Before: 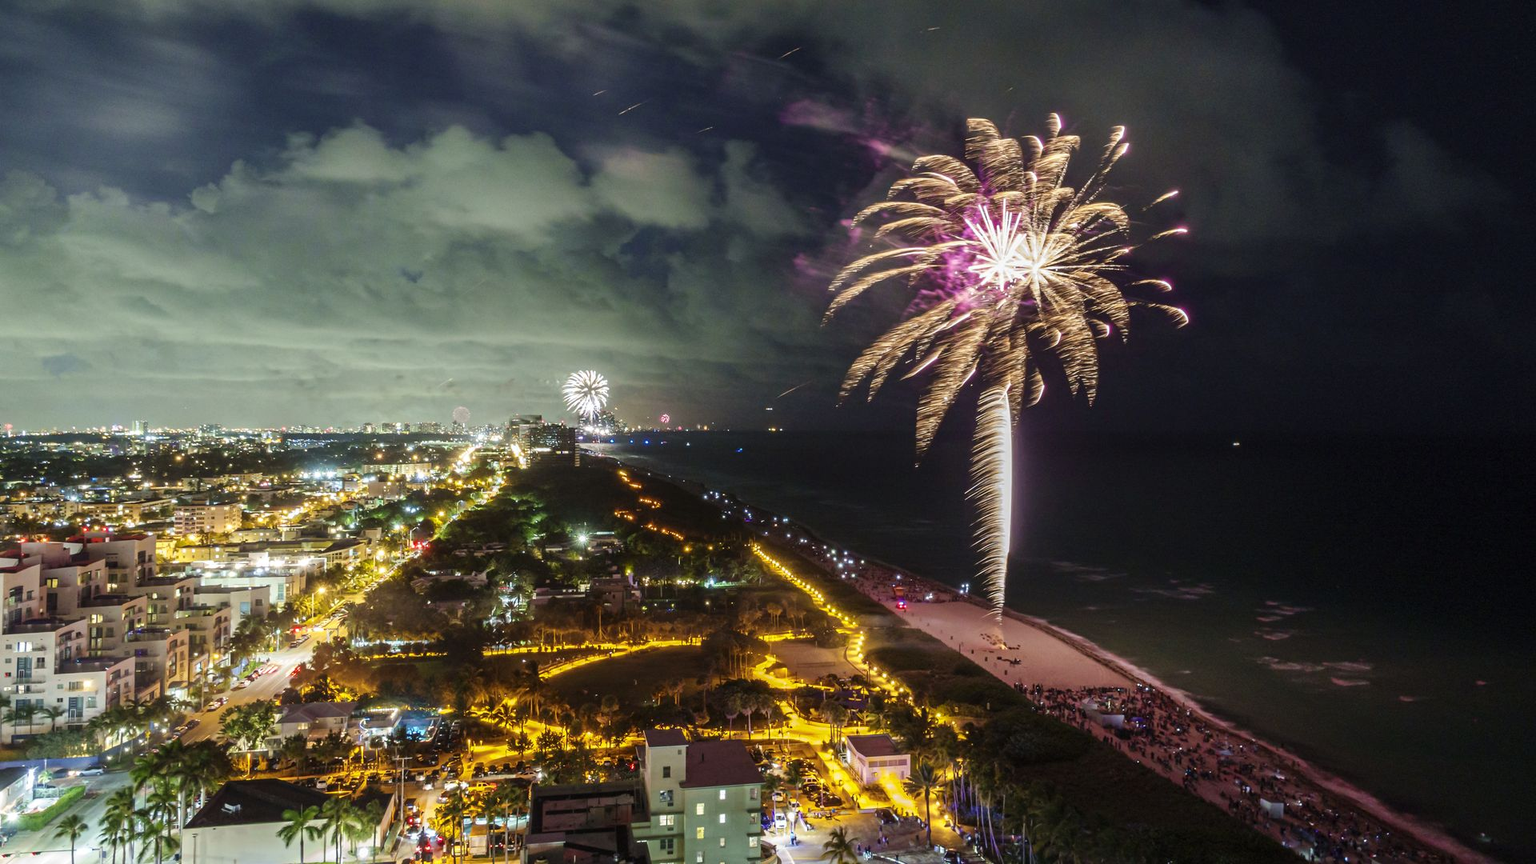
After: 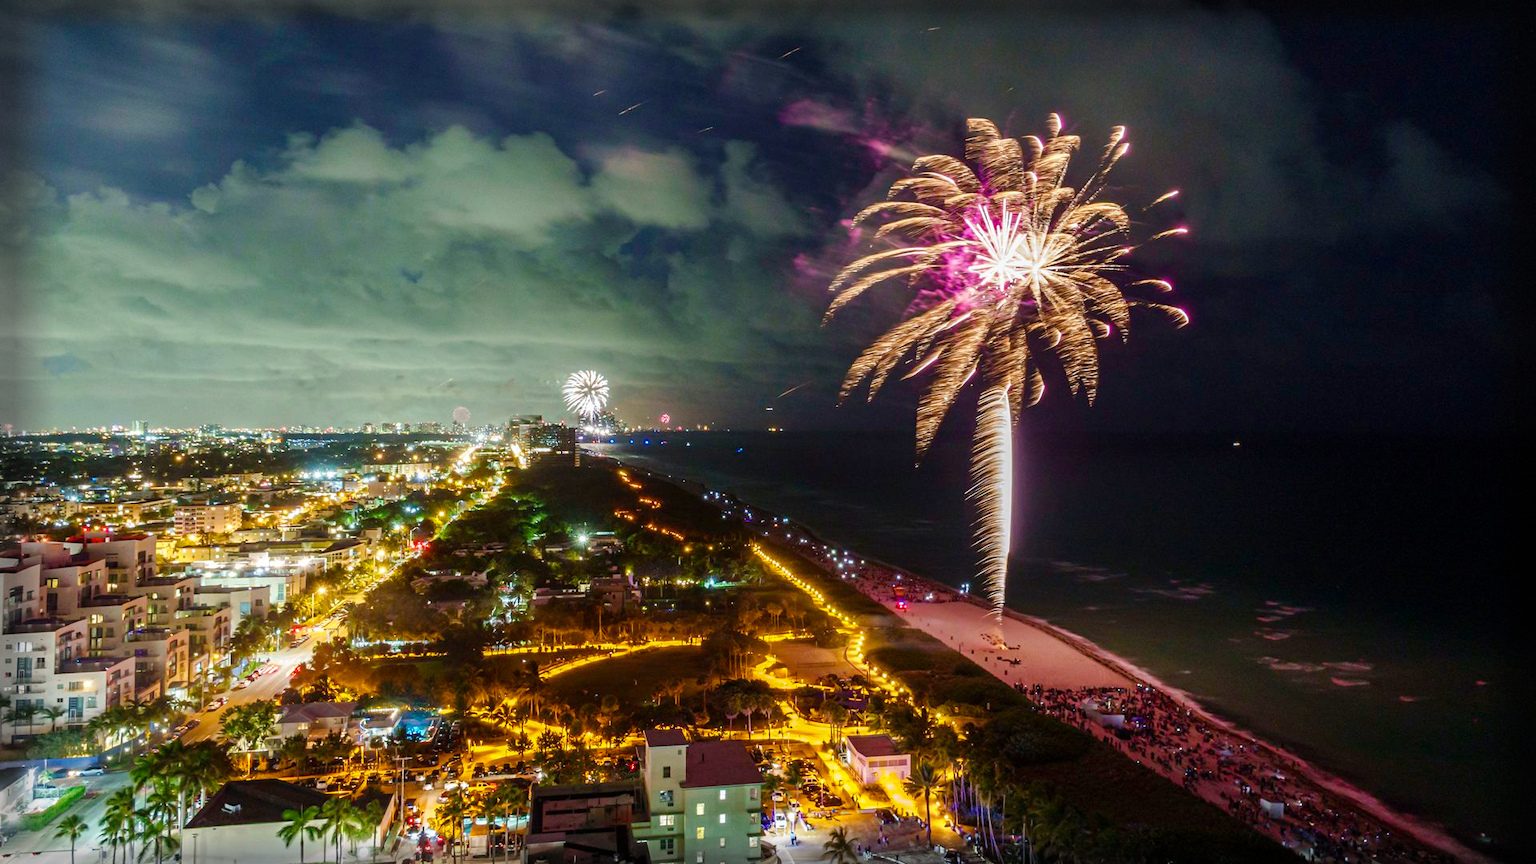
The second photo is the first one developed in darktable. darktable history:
vignetting: fall-off start 92.87%, fall-off radius 5.39%, automatic ratio true, width/height ratio 1.33, shape 0.041
color balance rgb: perceptual saturation grading › global saturation 9.42%, perceptual saturation grading › highlights -13.724%, perceptual saturation grading › mid-tones 14.924%, perceptual saturation grading › shadows 23.449%, perceptual brilliance grading › global brilliance 2.957%, perceptual brilliance grading › highlights -2.983%, perceptual brilliance grading › shadows 2.543%, global vibrance 10.988%
